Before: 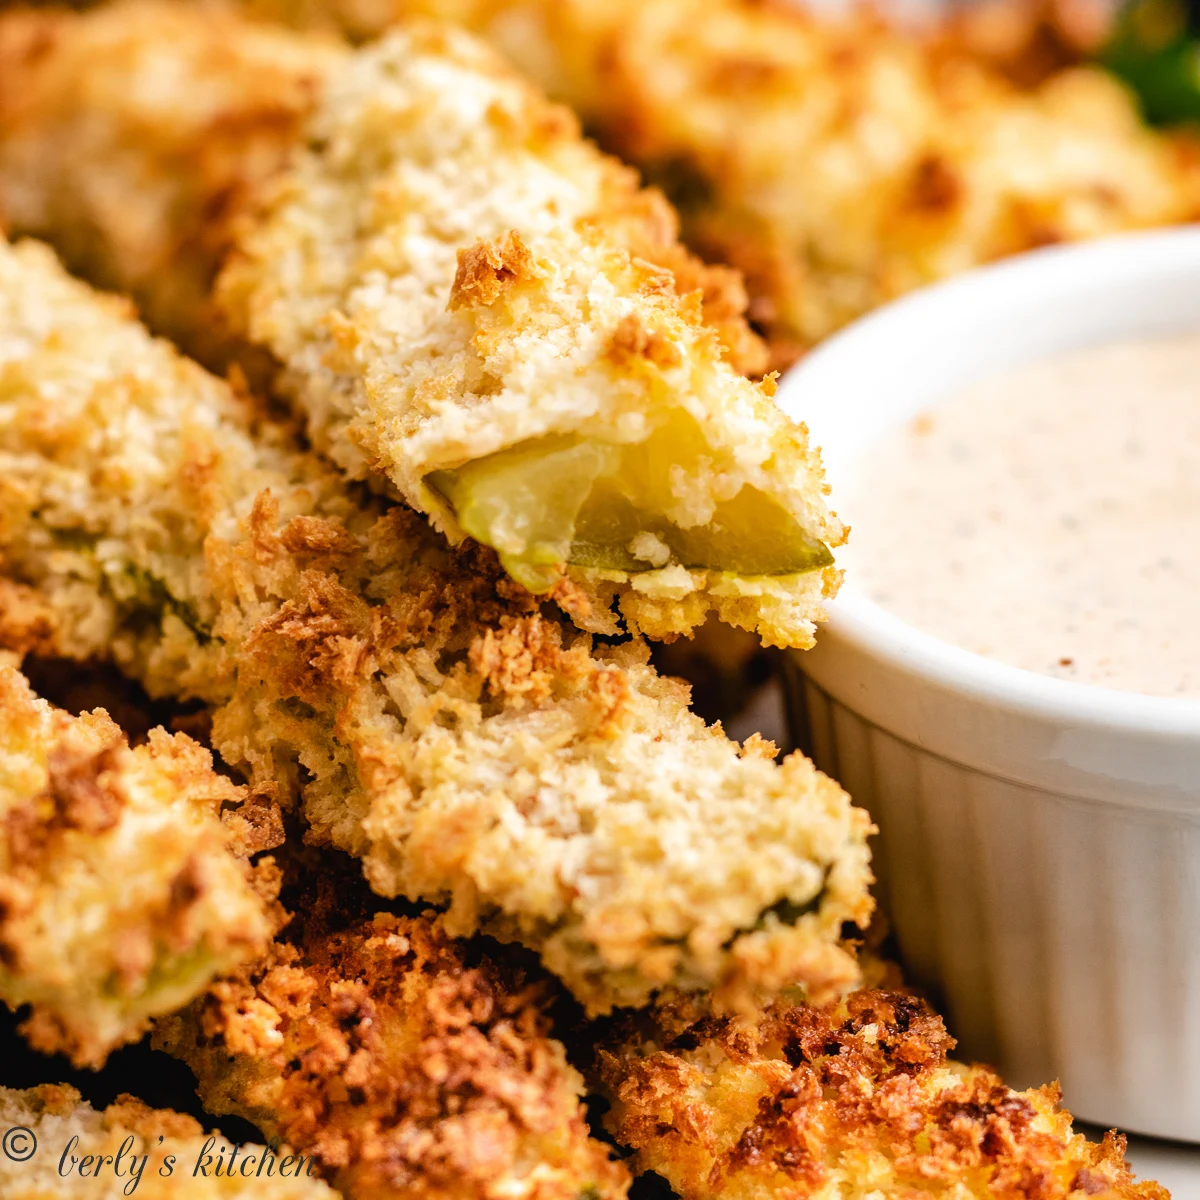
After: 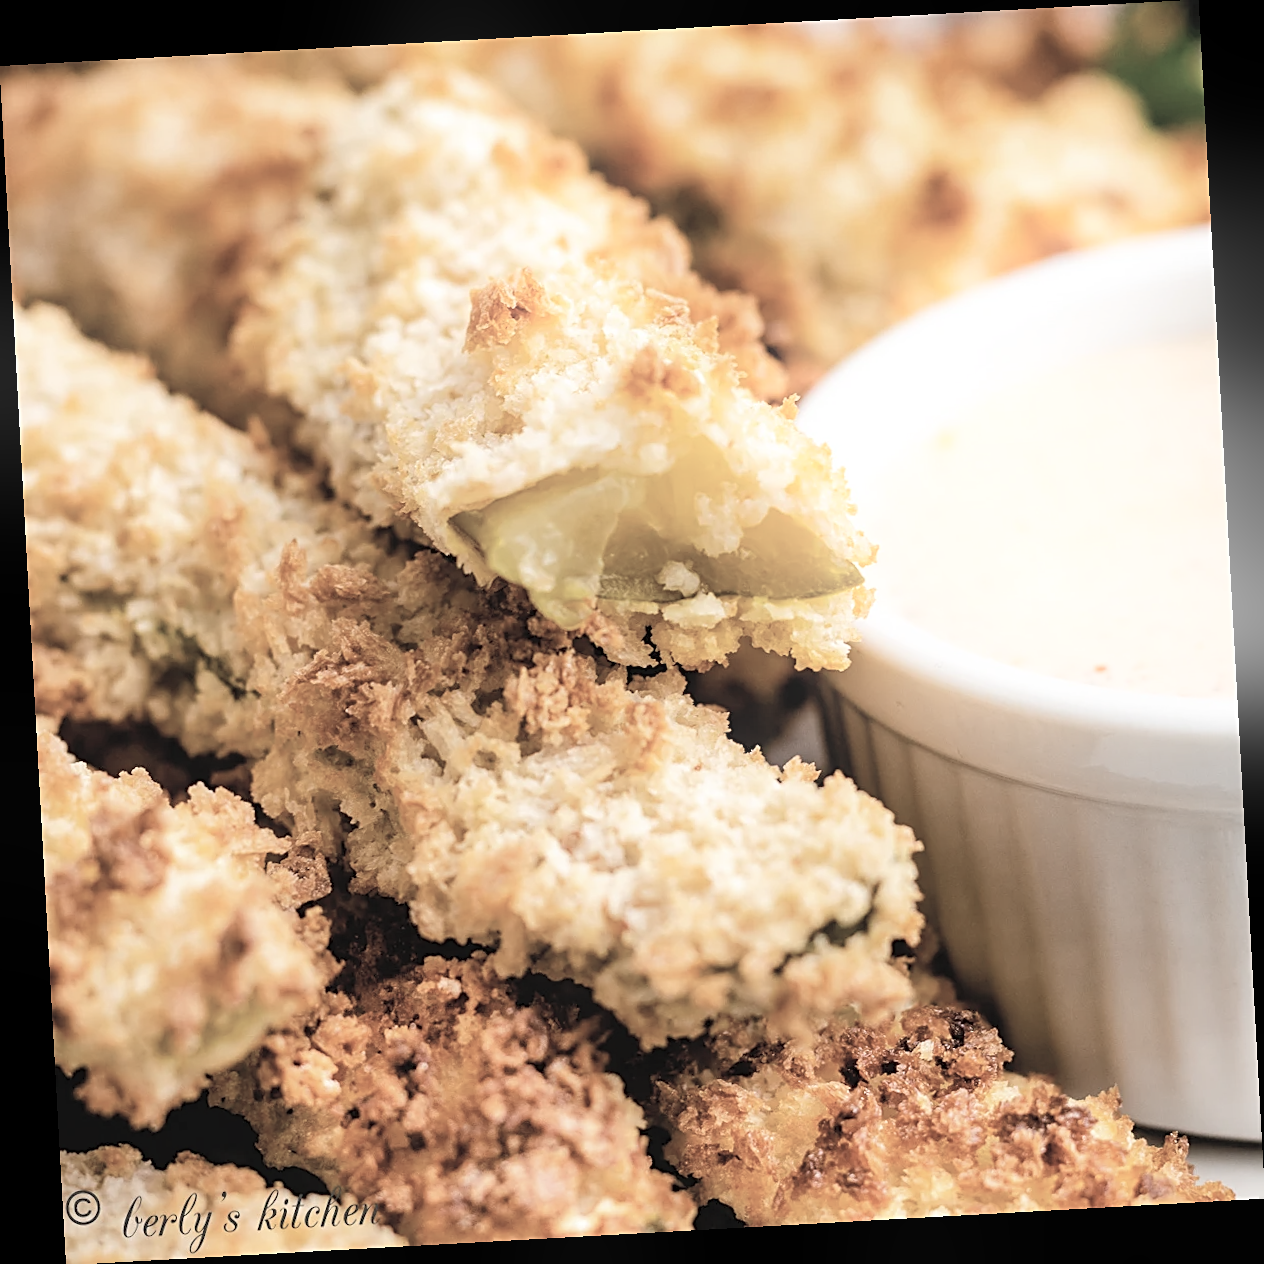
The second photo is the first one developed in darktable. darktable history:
sharpen: on, module defaults
bloom: size 13.65%, threshold 98.39%, strength 4.82%
rotate and perspective: rotation -3.18°, automatic cropping off
contrast brightness saturation: brightness 0.18, saturation -0.5
